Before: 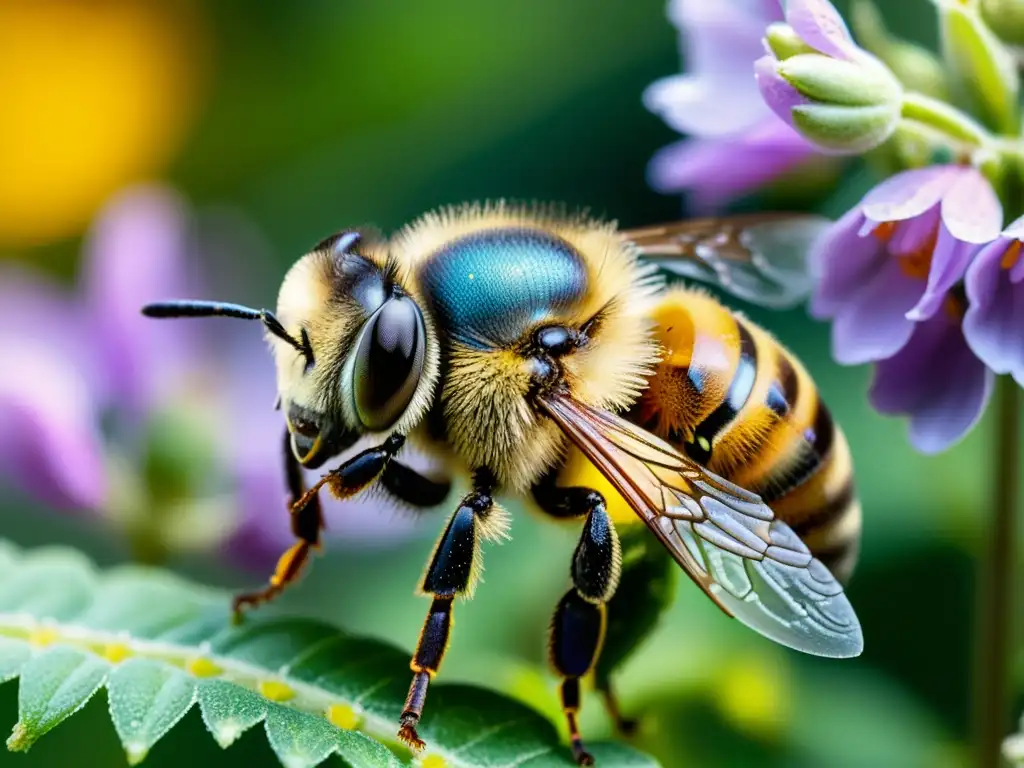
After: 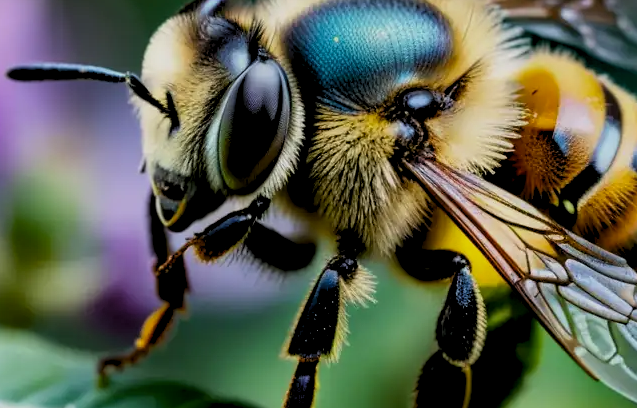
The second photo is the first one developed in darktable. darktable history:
crop: left 13.273%, top 30.973%, right 24.465%, bottom 15.874%
levels: levels [0.062, 0.494, 0.925]
exposure: black level correction 0.009, exposure -0.654 EV, compensate exposure bias true, compensate highlight preservation false
